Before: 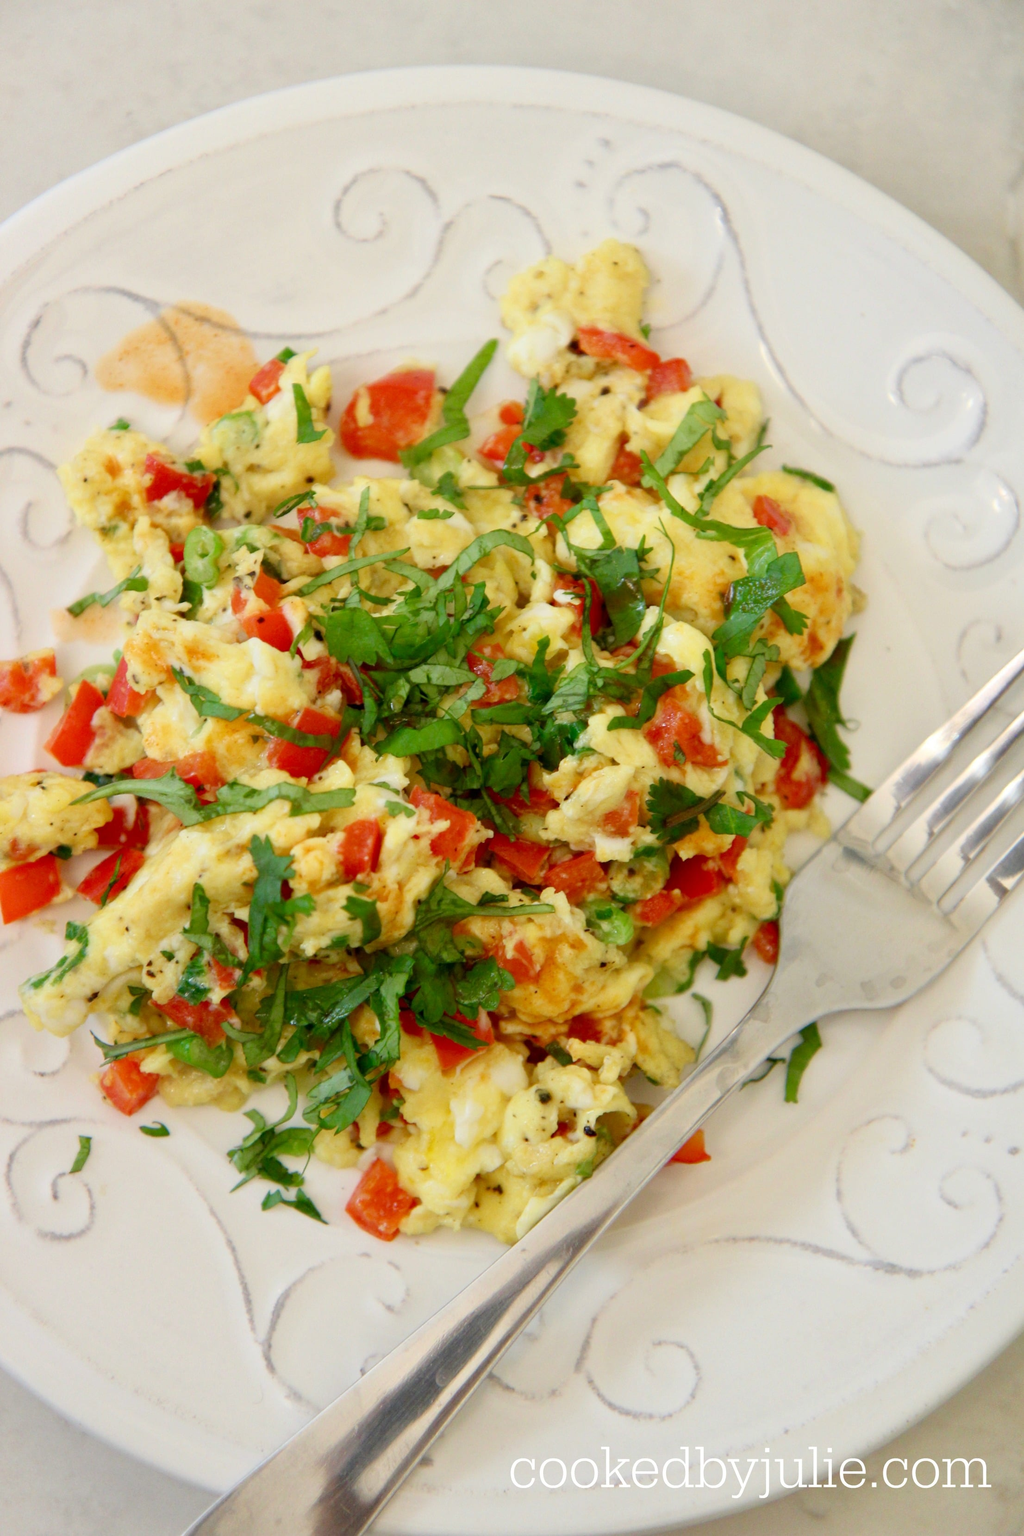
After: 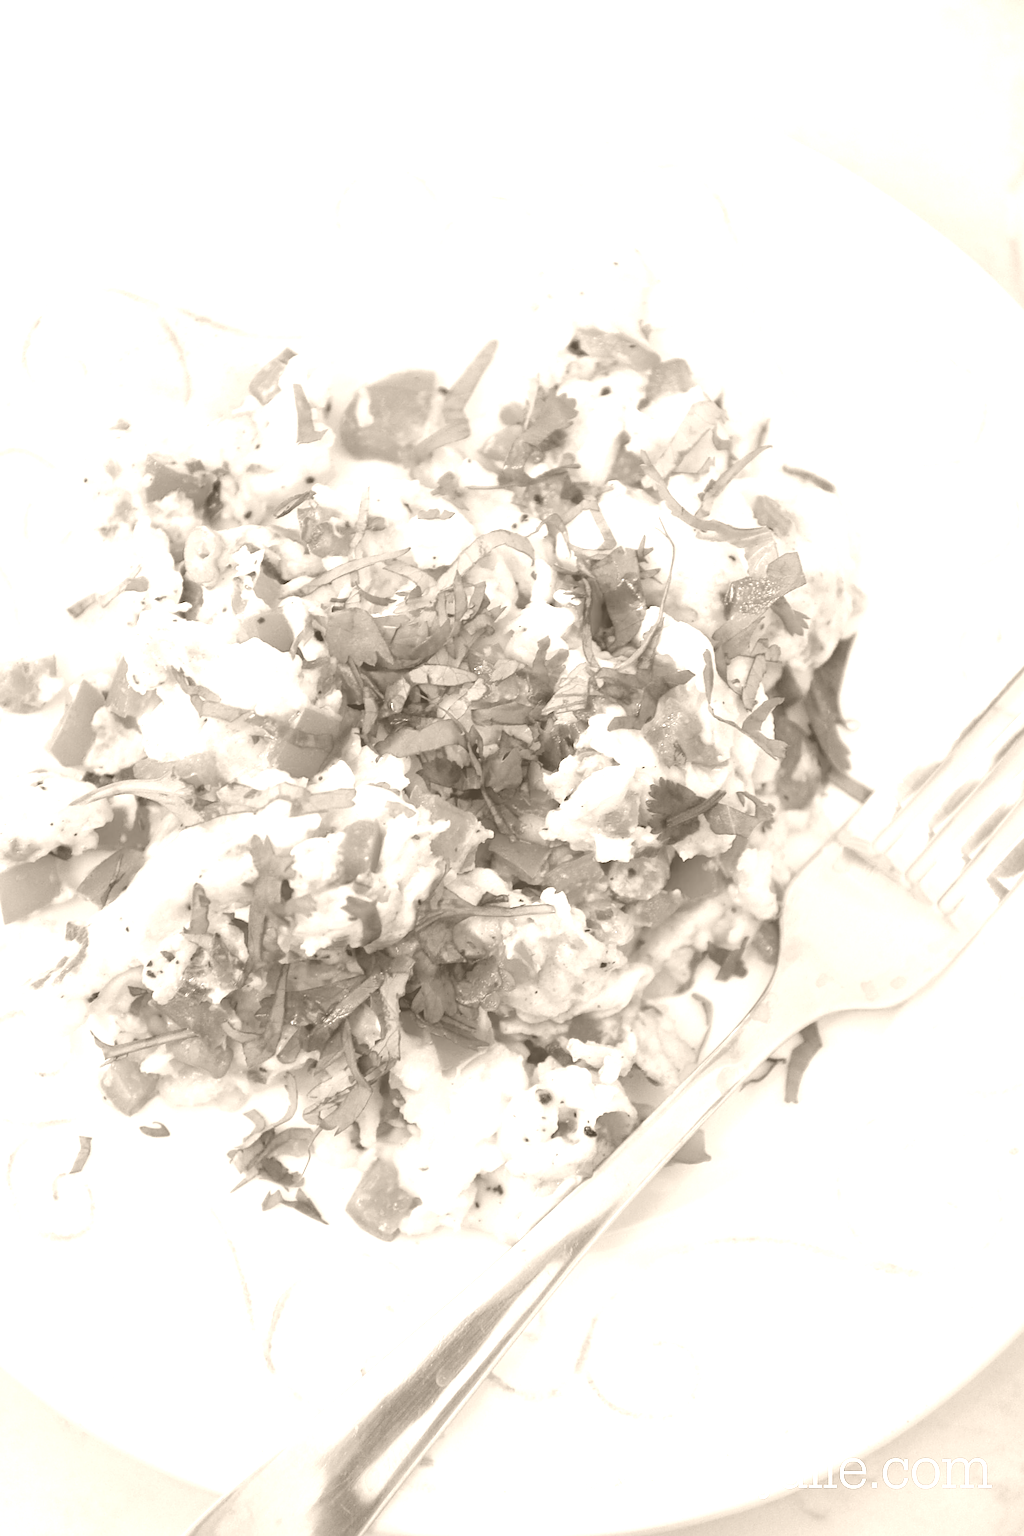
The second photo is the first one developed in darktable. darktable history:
colorize: hue 34.49°, saturation 35.33%, source mix 100%, version 1
sharpen: on, module defaults
